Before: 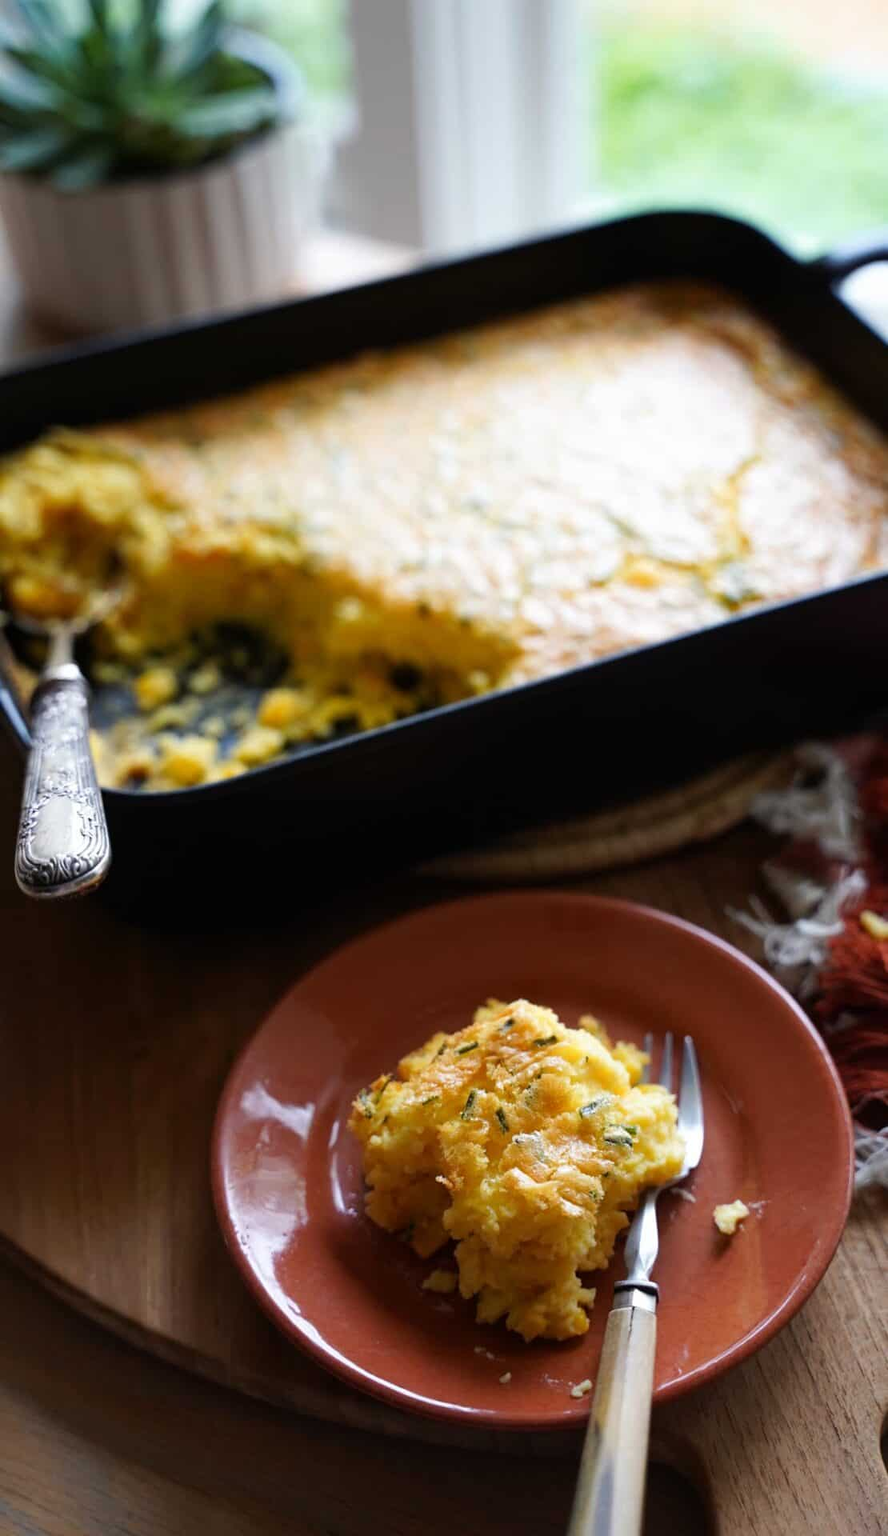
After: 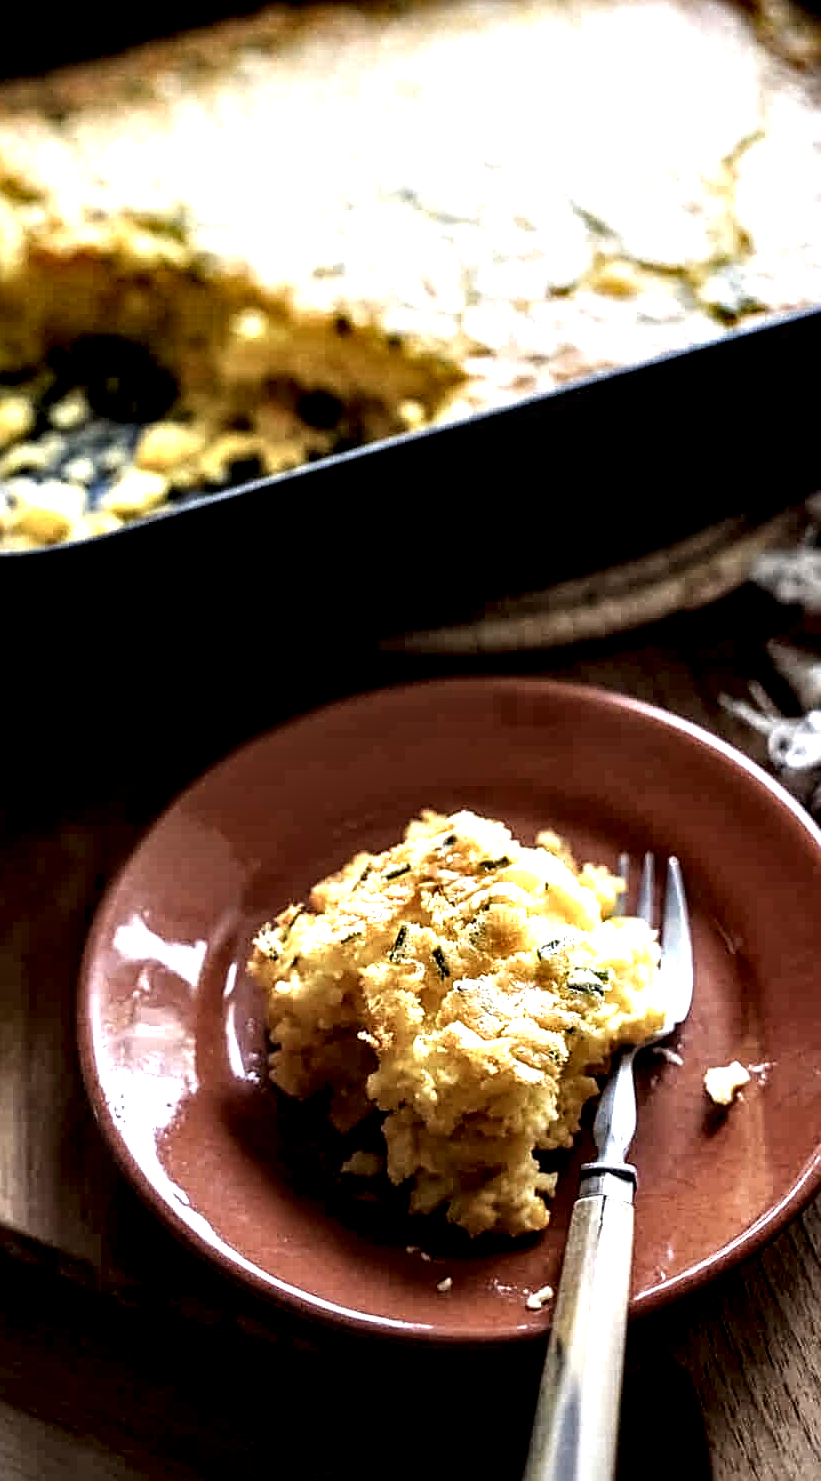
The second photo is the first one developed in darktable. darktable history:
local contrast: highlights 115%, shadows 42%, detail 293%
graduated density: rotation -180°, offset 24.95
sharpen: on, module defaults
crop: left 16.871%, top 22.857%, right 9.116%
